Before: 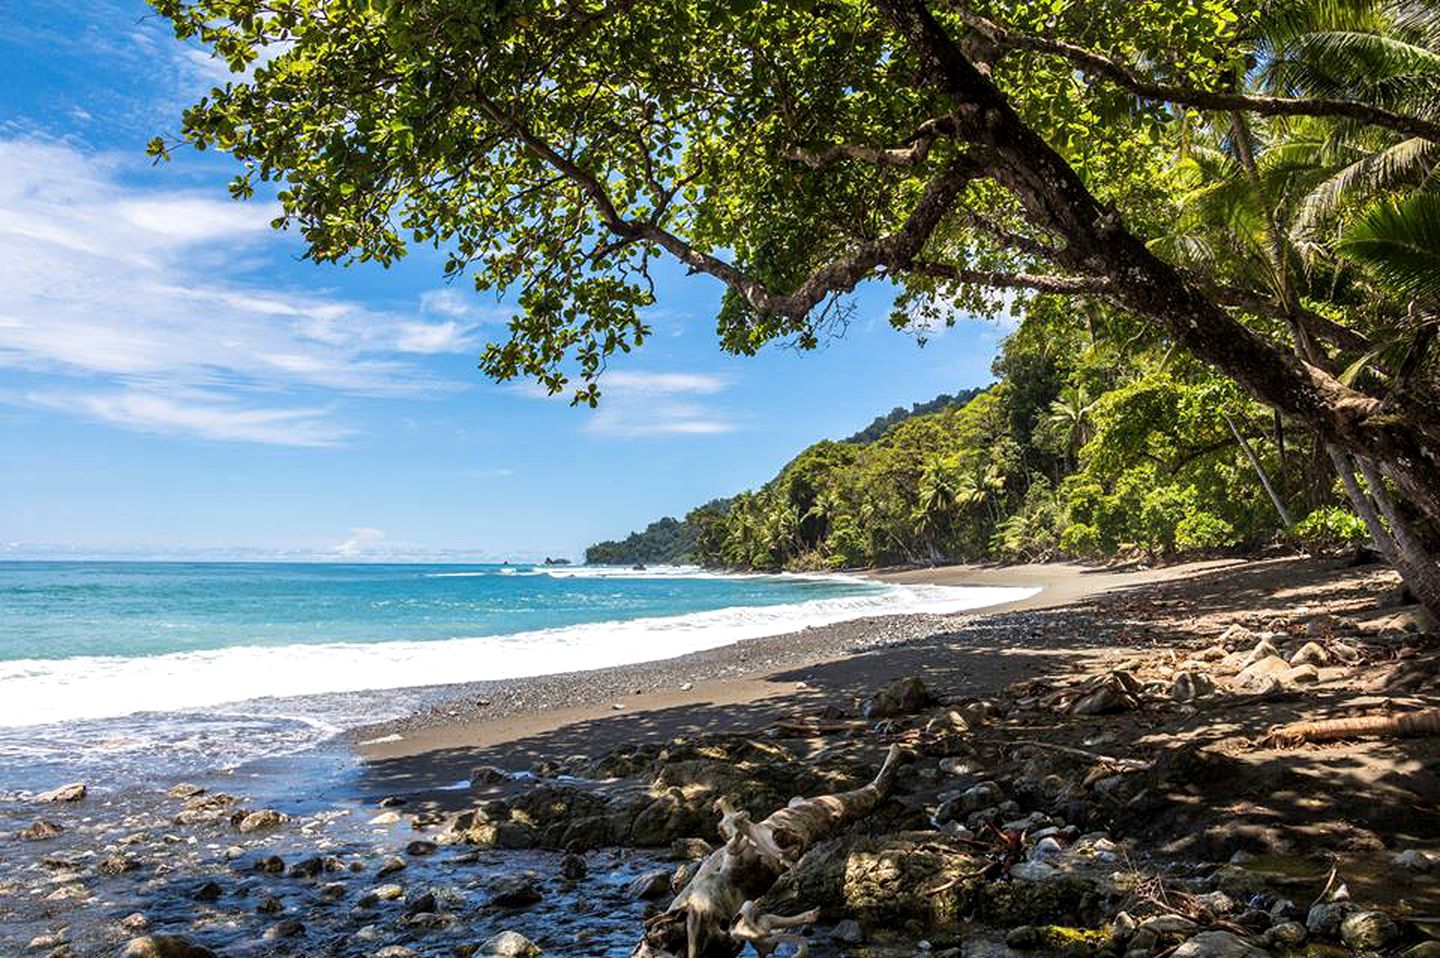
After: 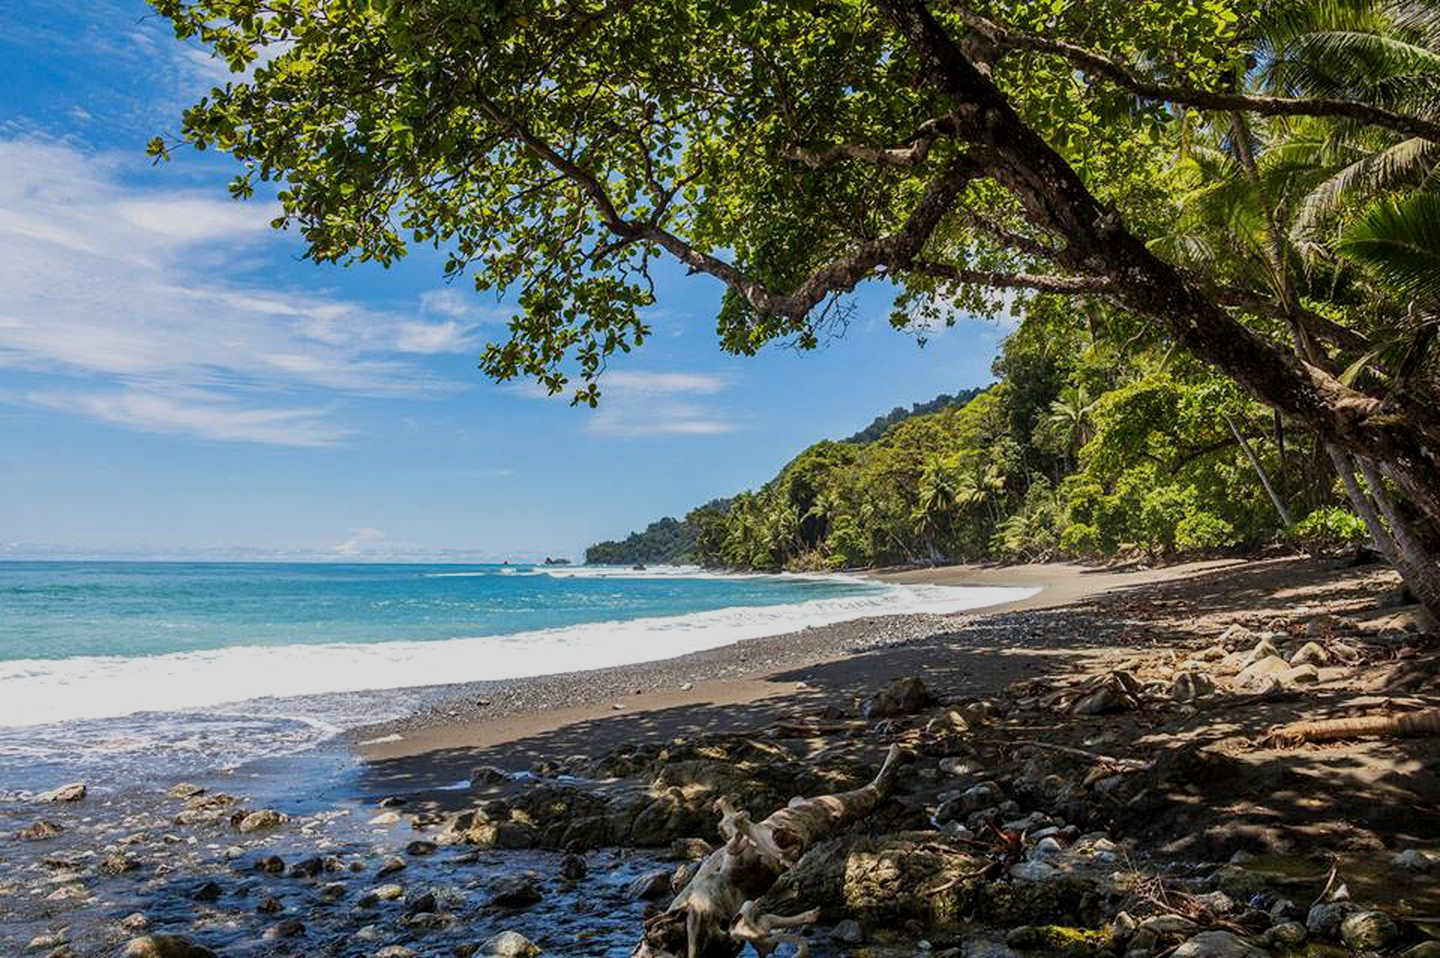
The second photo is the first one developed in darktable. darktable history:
exposure: exposure -0.582 EV, compensate highlight preservation false
levels: levels [0, 0.478, 1]
